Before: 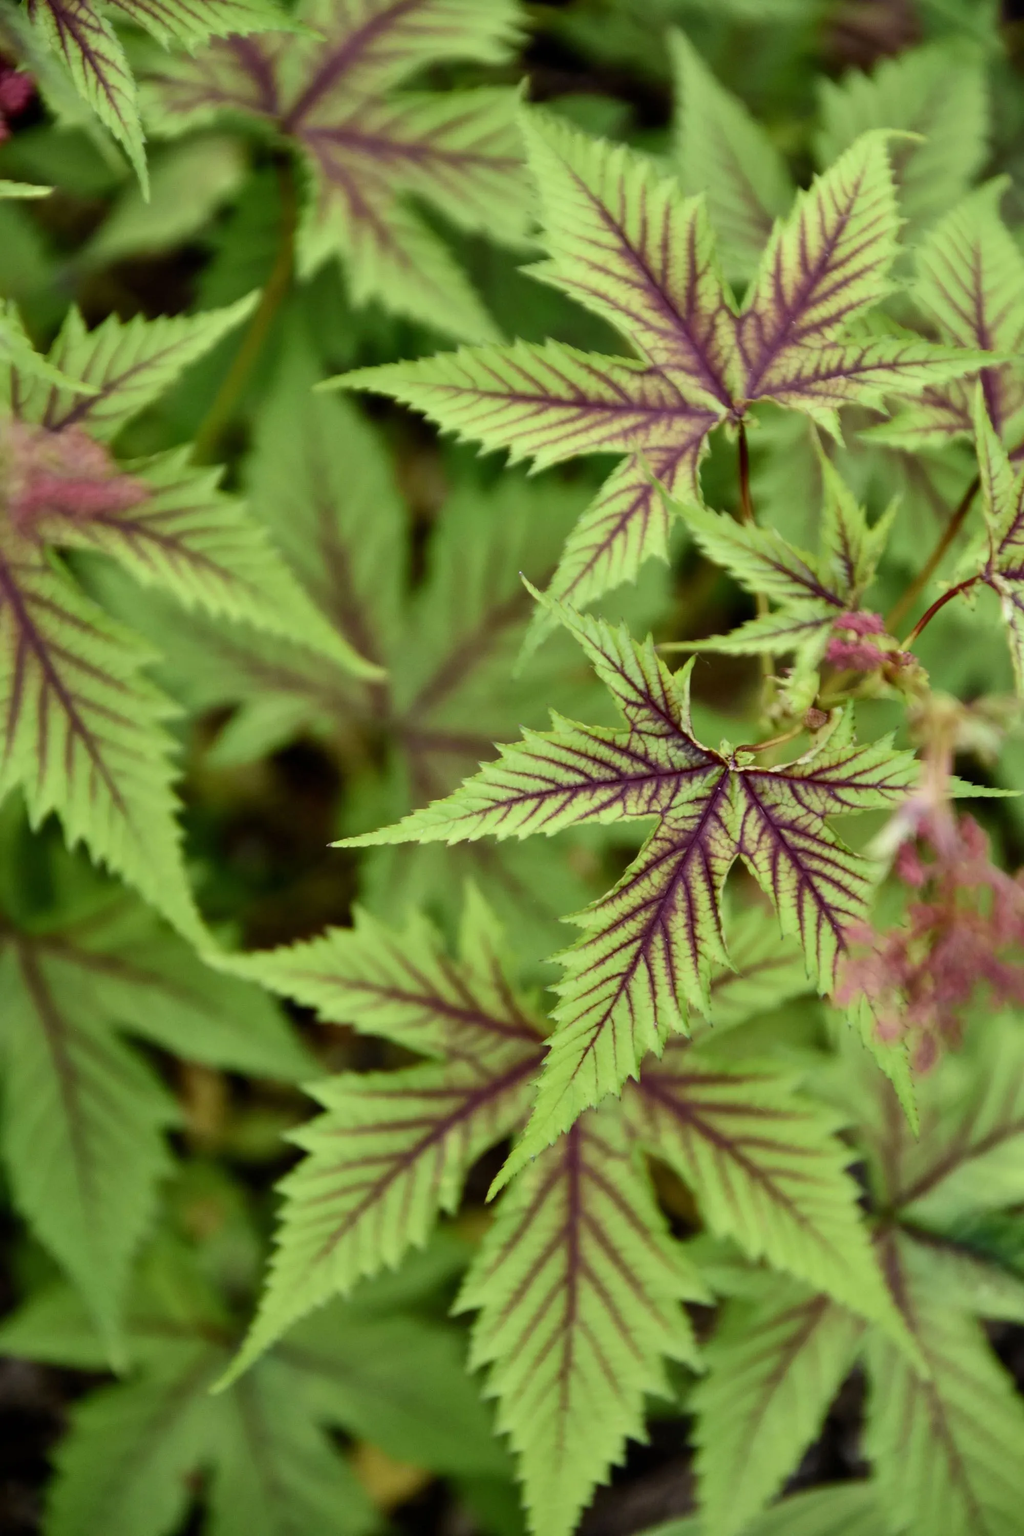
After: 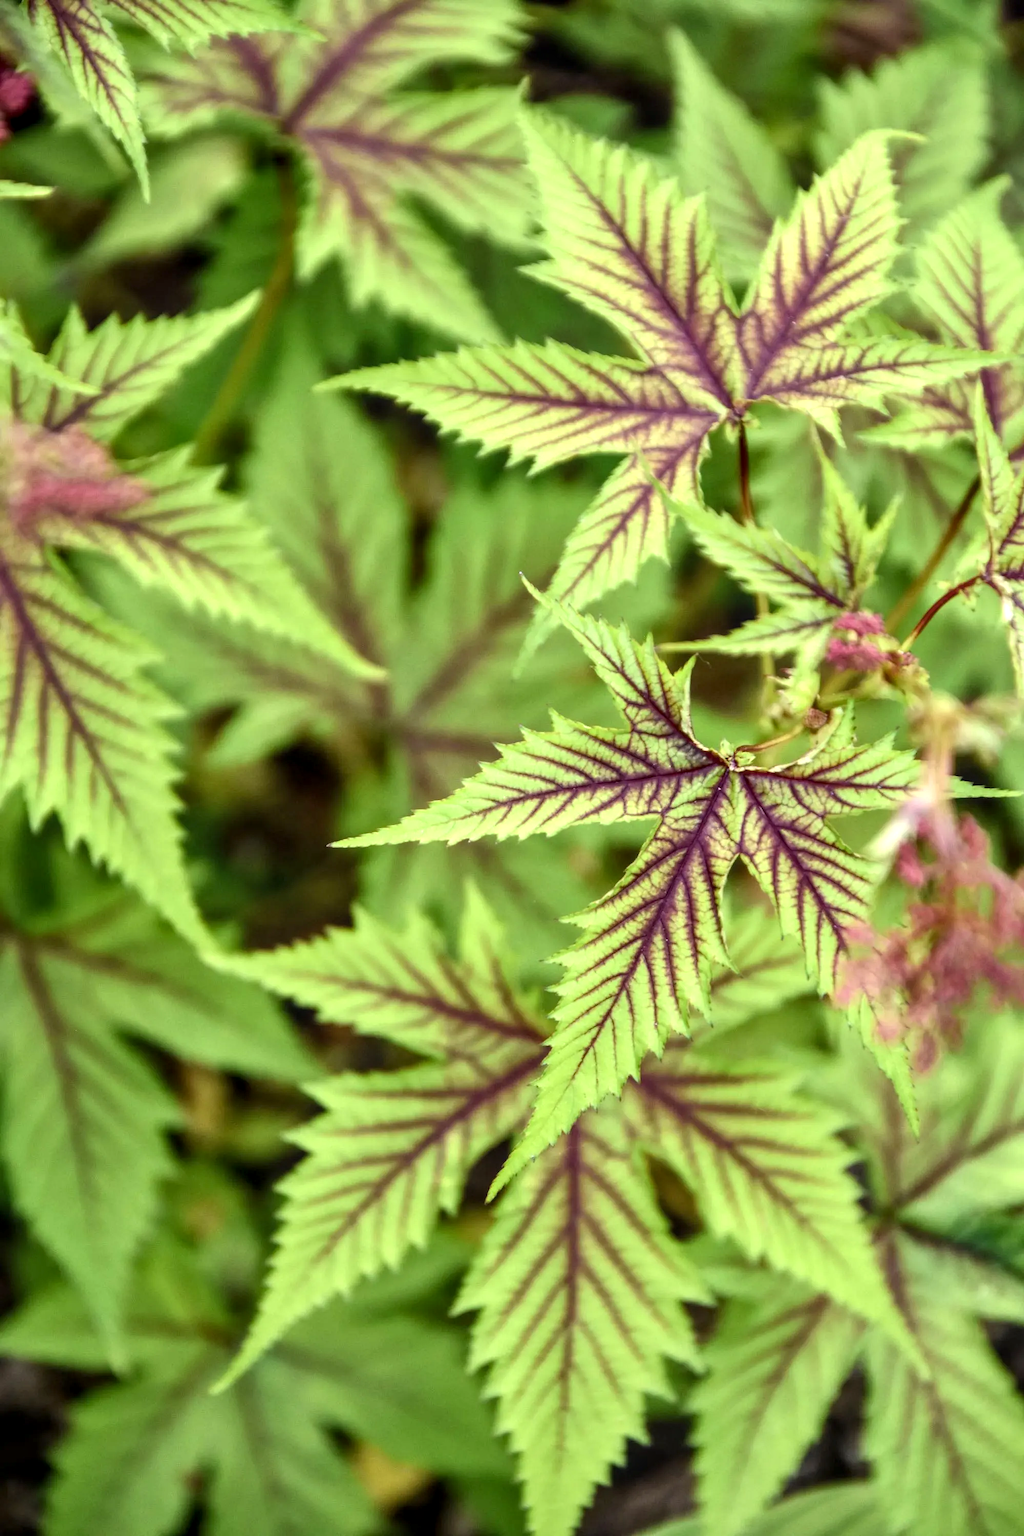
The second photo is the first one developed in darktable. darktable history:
exposure: black level correction 0, exposure 0.701 EV, compensate exposure bias true, compensate highlight preservation false
local contrast: on, module defaults
